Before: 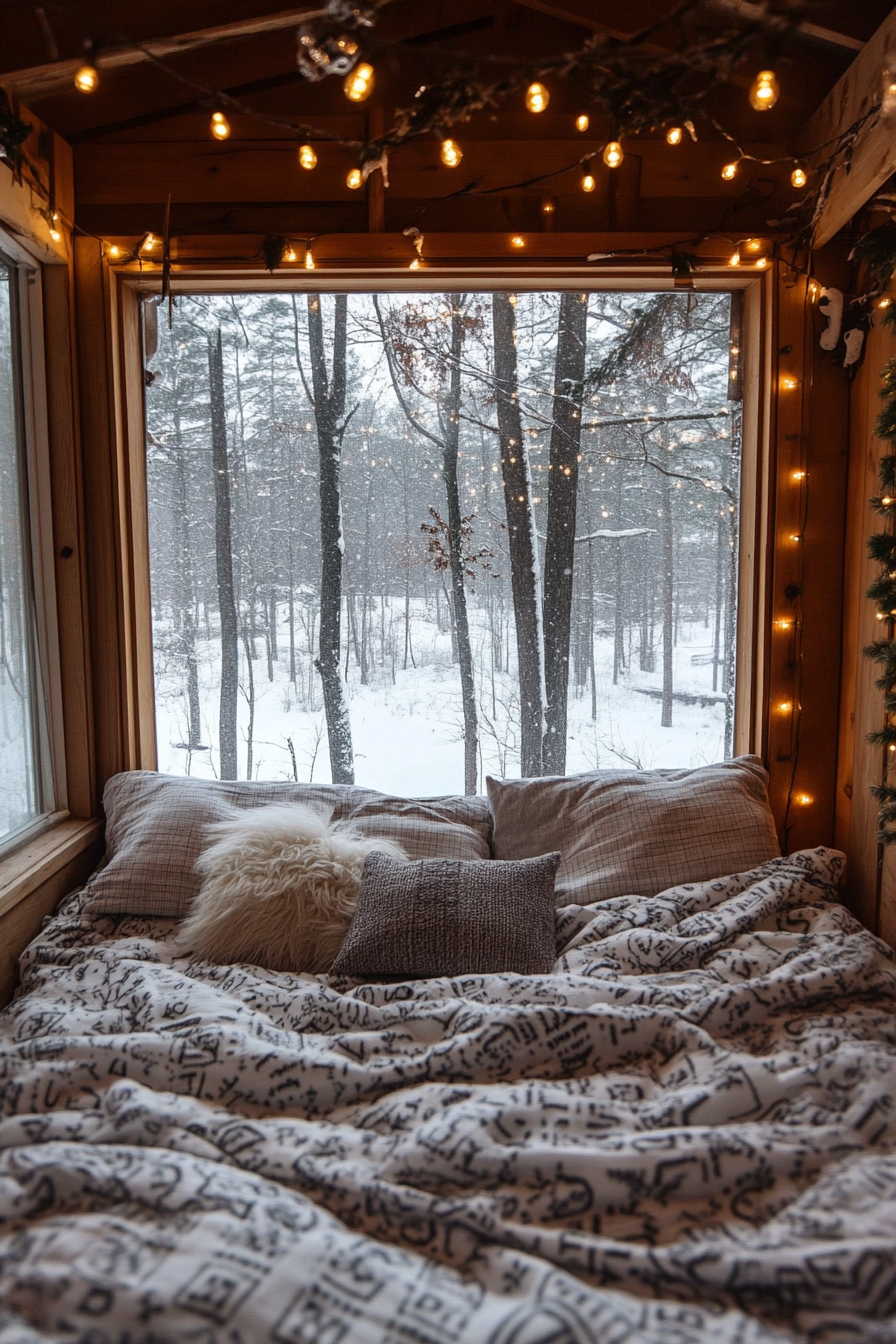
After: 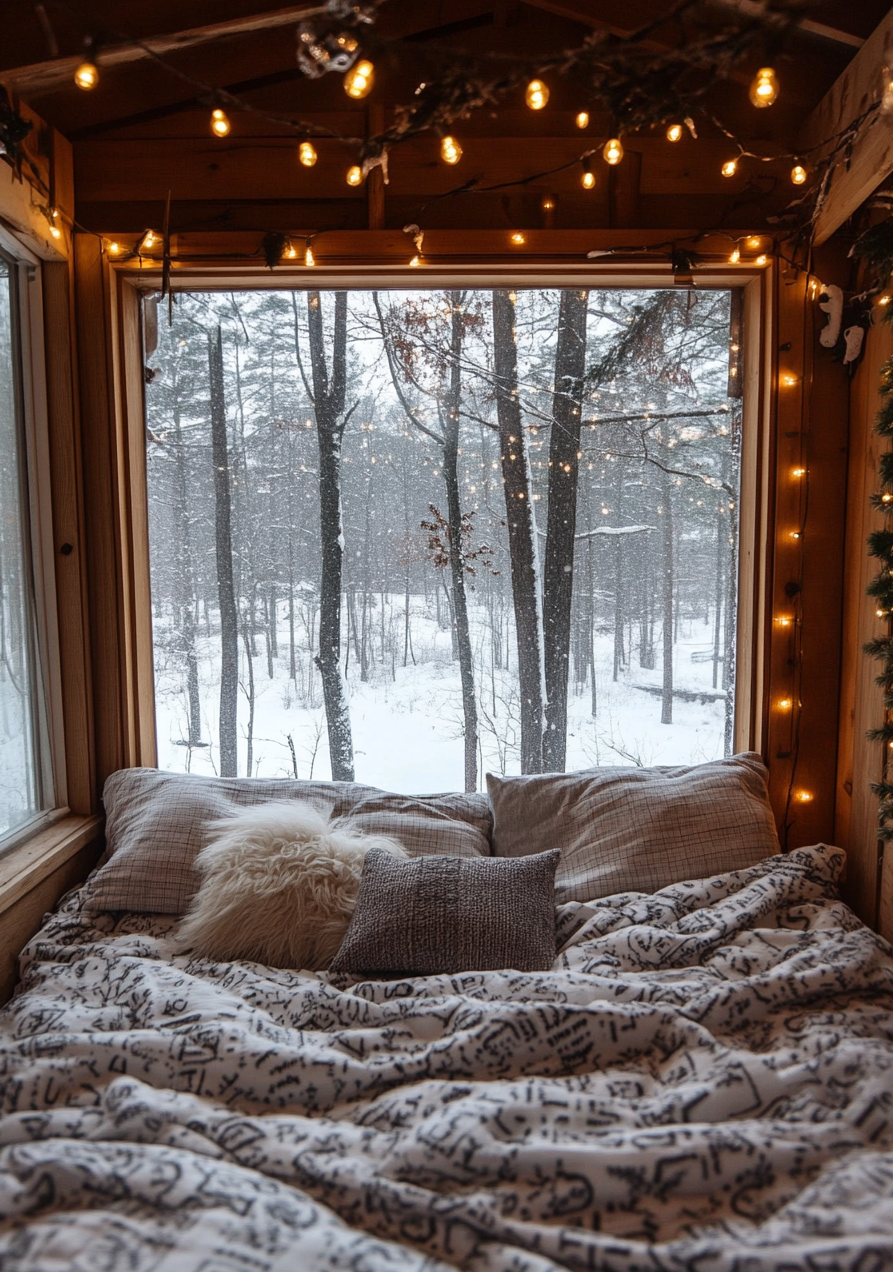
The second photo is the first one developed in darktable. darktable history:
crop: top 0.28%, right 0.254%, bottom 5.025%
